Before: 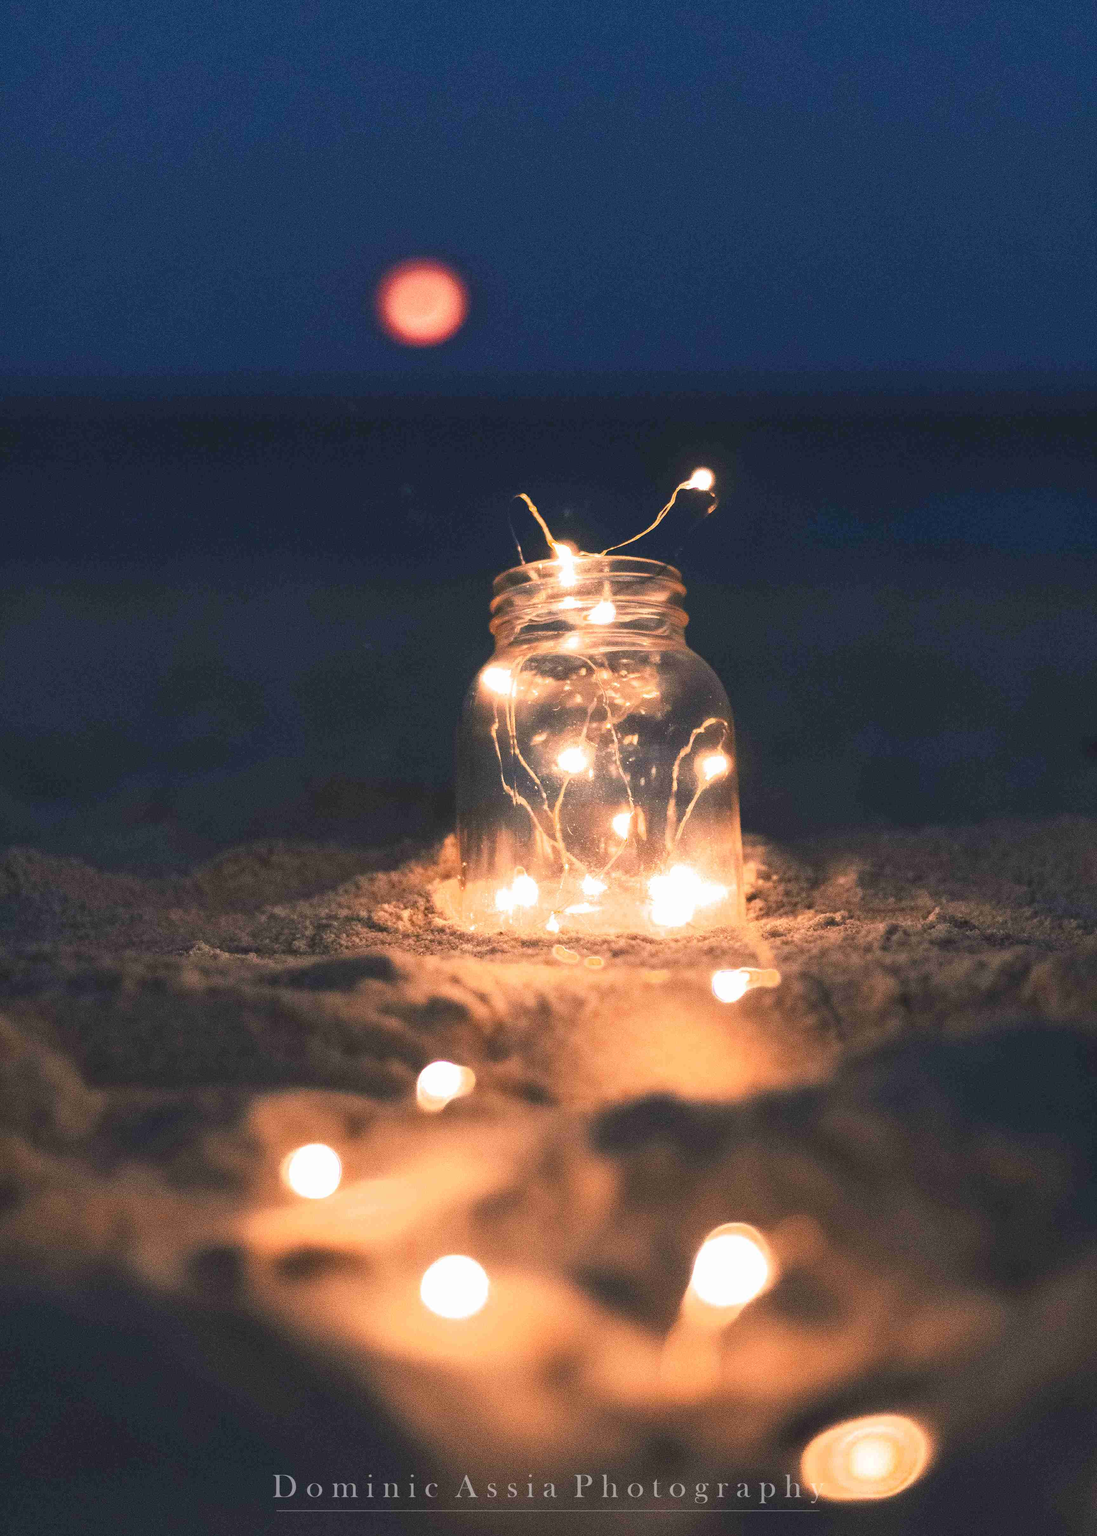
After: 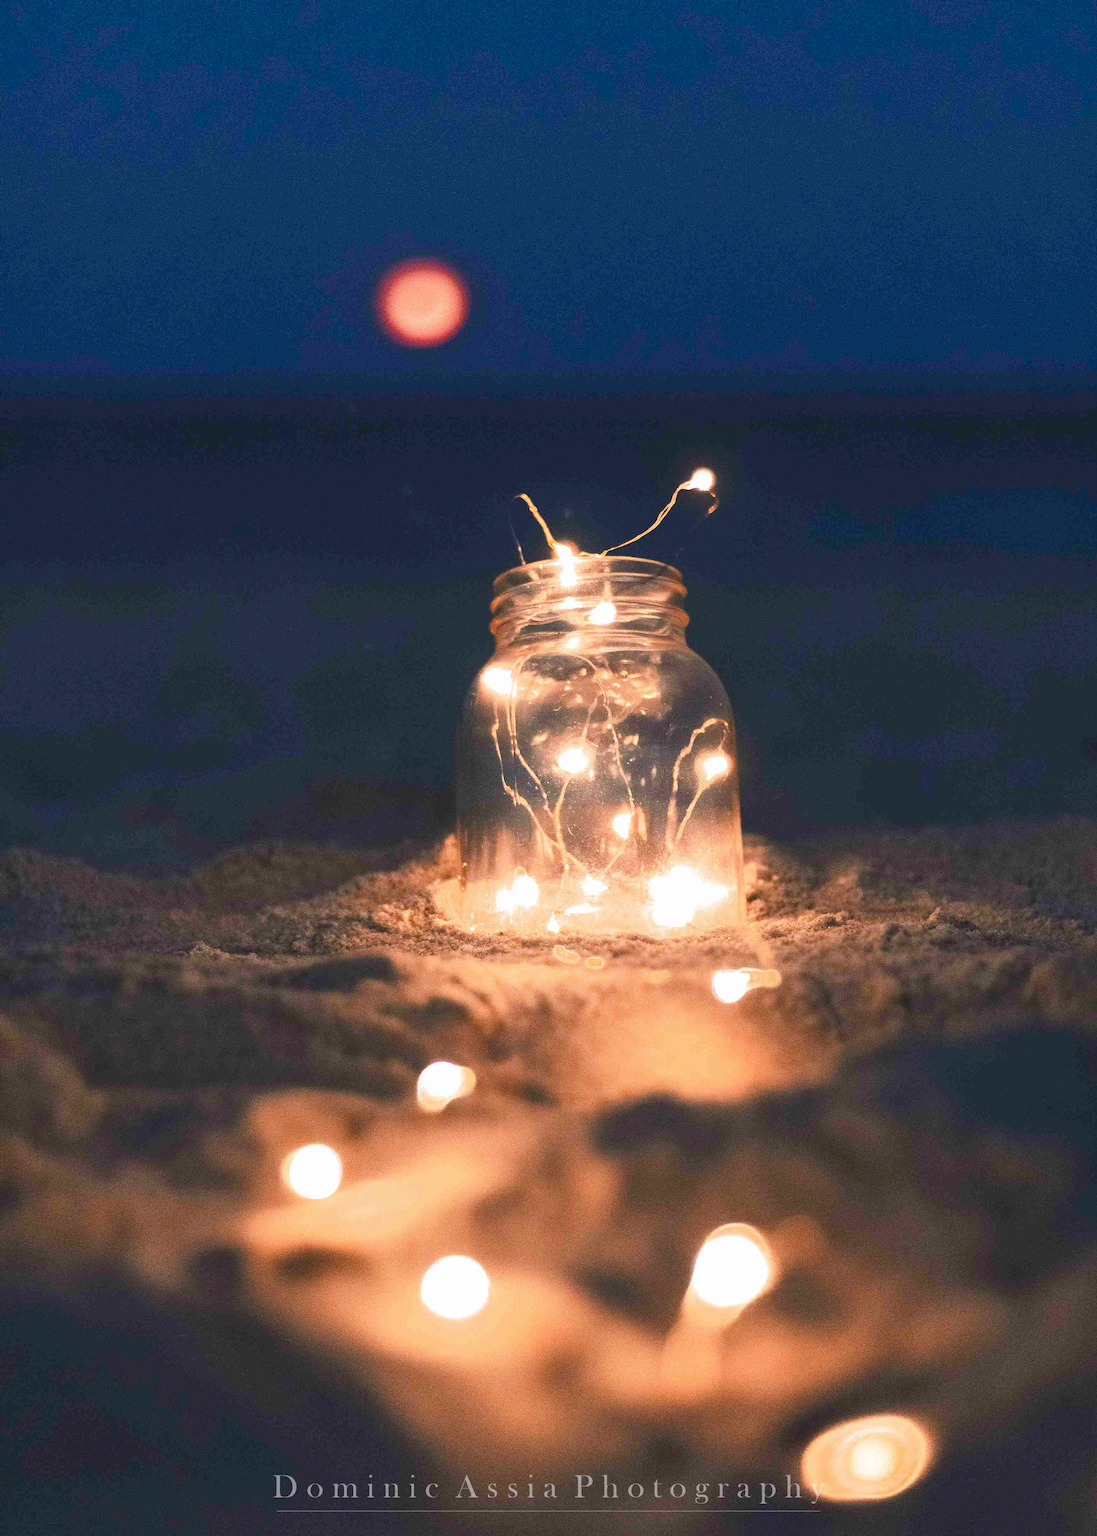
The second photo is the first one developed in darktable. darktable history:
color balance rgb: perceptual saturation grading › global saturation 0.48%, perceptual saturation grading › highlights -18.707%, perceptual saturation grading › mid-tones 7.015%, perceptual saturation grading › shadows 27.024%, global vibrance 20%
